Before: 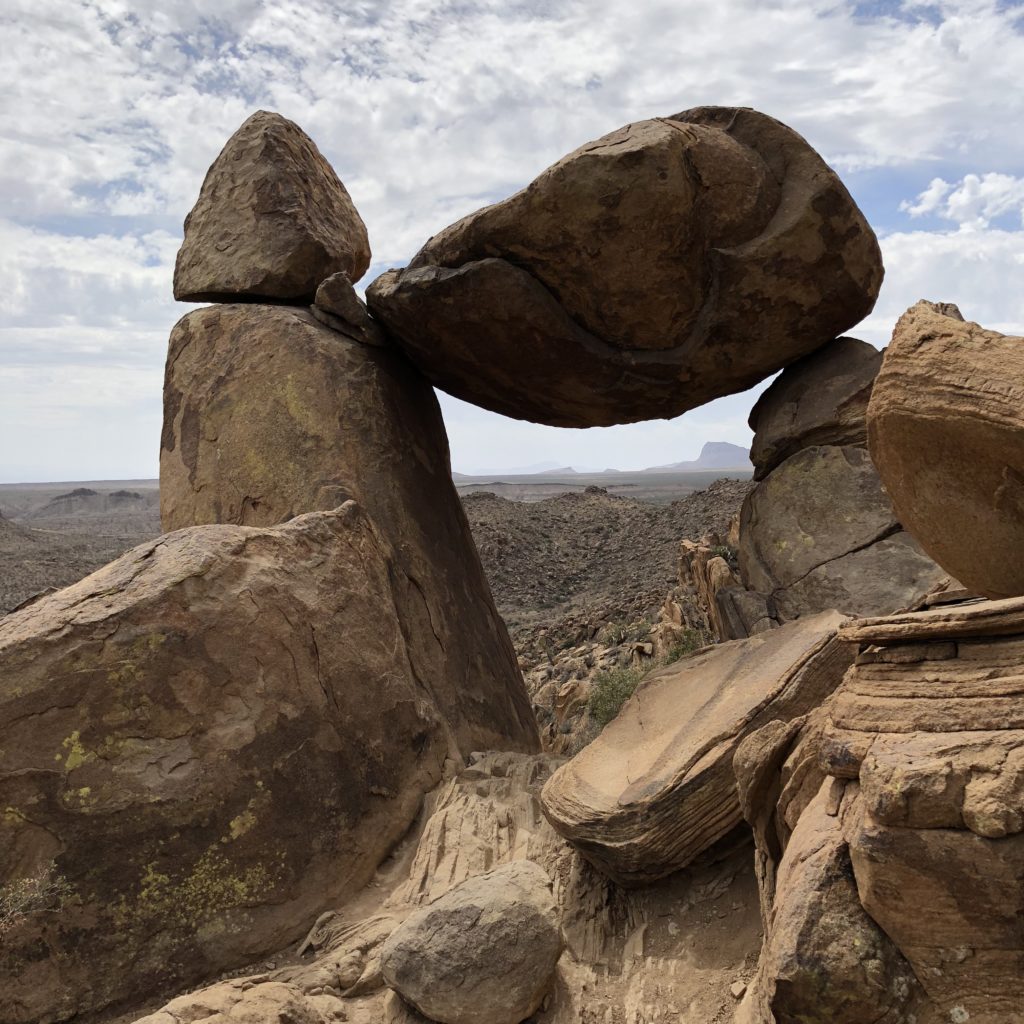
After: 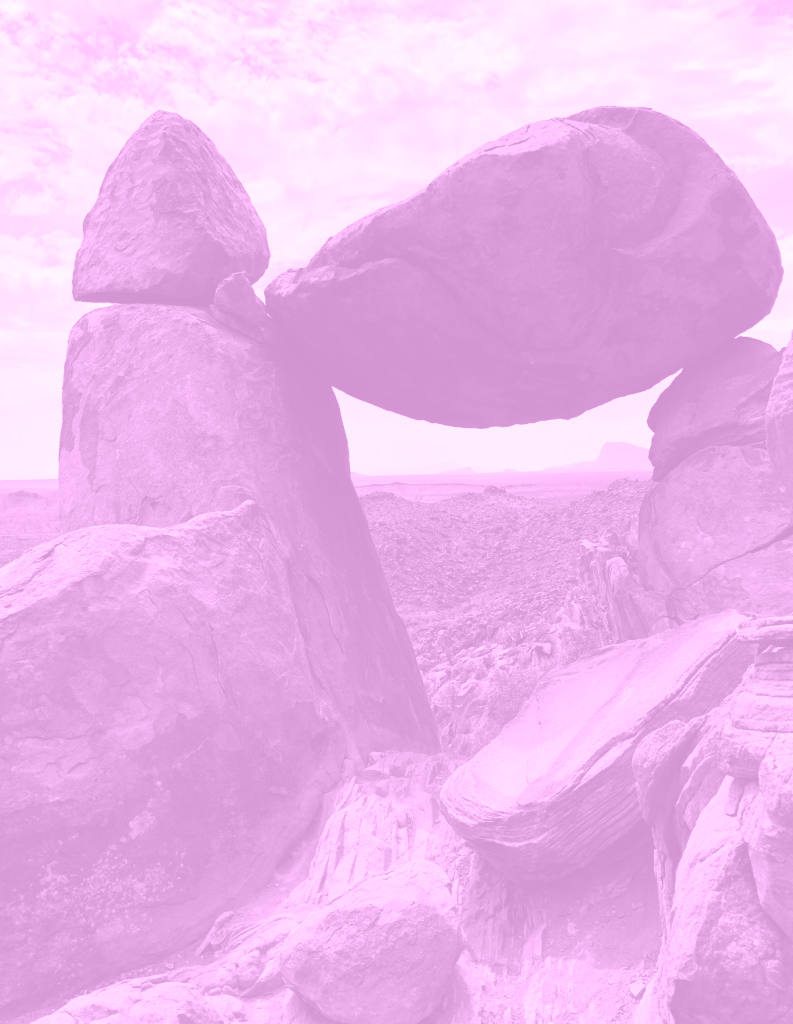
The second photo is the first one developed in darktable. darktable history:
color balance rgb: shadows lift › chroma 1%, shadows lift › hue 217.2°, power › hue 310.8°, highlights gain › chroma 2%, highlights gain › hue 44.4°, global offset › luminance 0.25%, global offset › hue 171.6°, perceptual saturation grading › global saturation 14.09%, perceptual saturation grading › highlights -30%, perceptual saturation grading › shadows 50.67%, global vibrance 25%, contrast 20%
color balance: lift [1.016, 0.983, 1, 1.017], gamma [0.958, 1, 1, 1], gain [0.981, 1.007, 0.993, 1.002], input saturation 118.26%, contrast 13.43%, contrast fulcrum 21.62%, output saturation 82.76%
crop: left 9.88%, right 12.664%
colorize: hue 331.2°, saturation 69%, source mix 30.28%, lightness 69.02%, version 1
